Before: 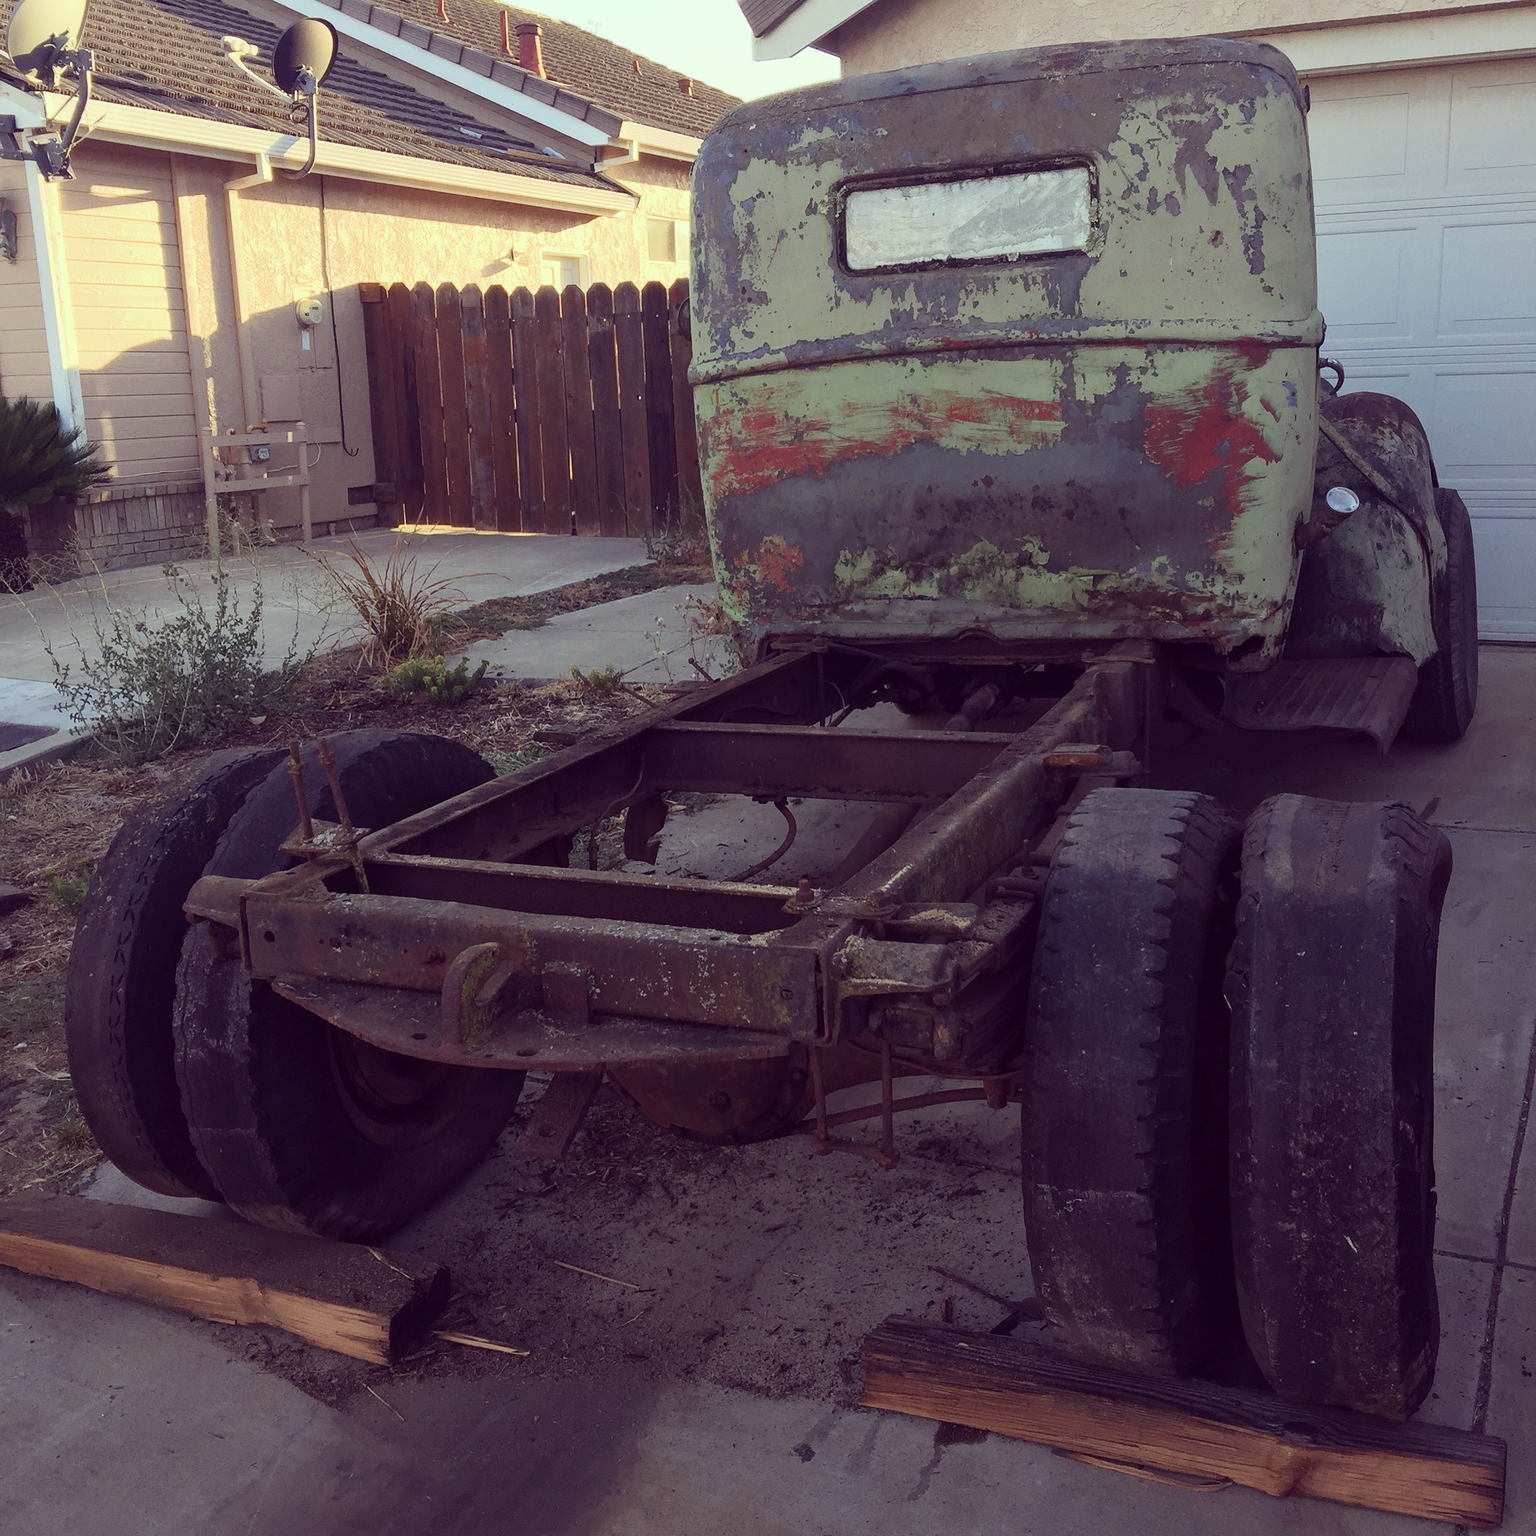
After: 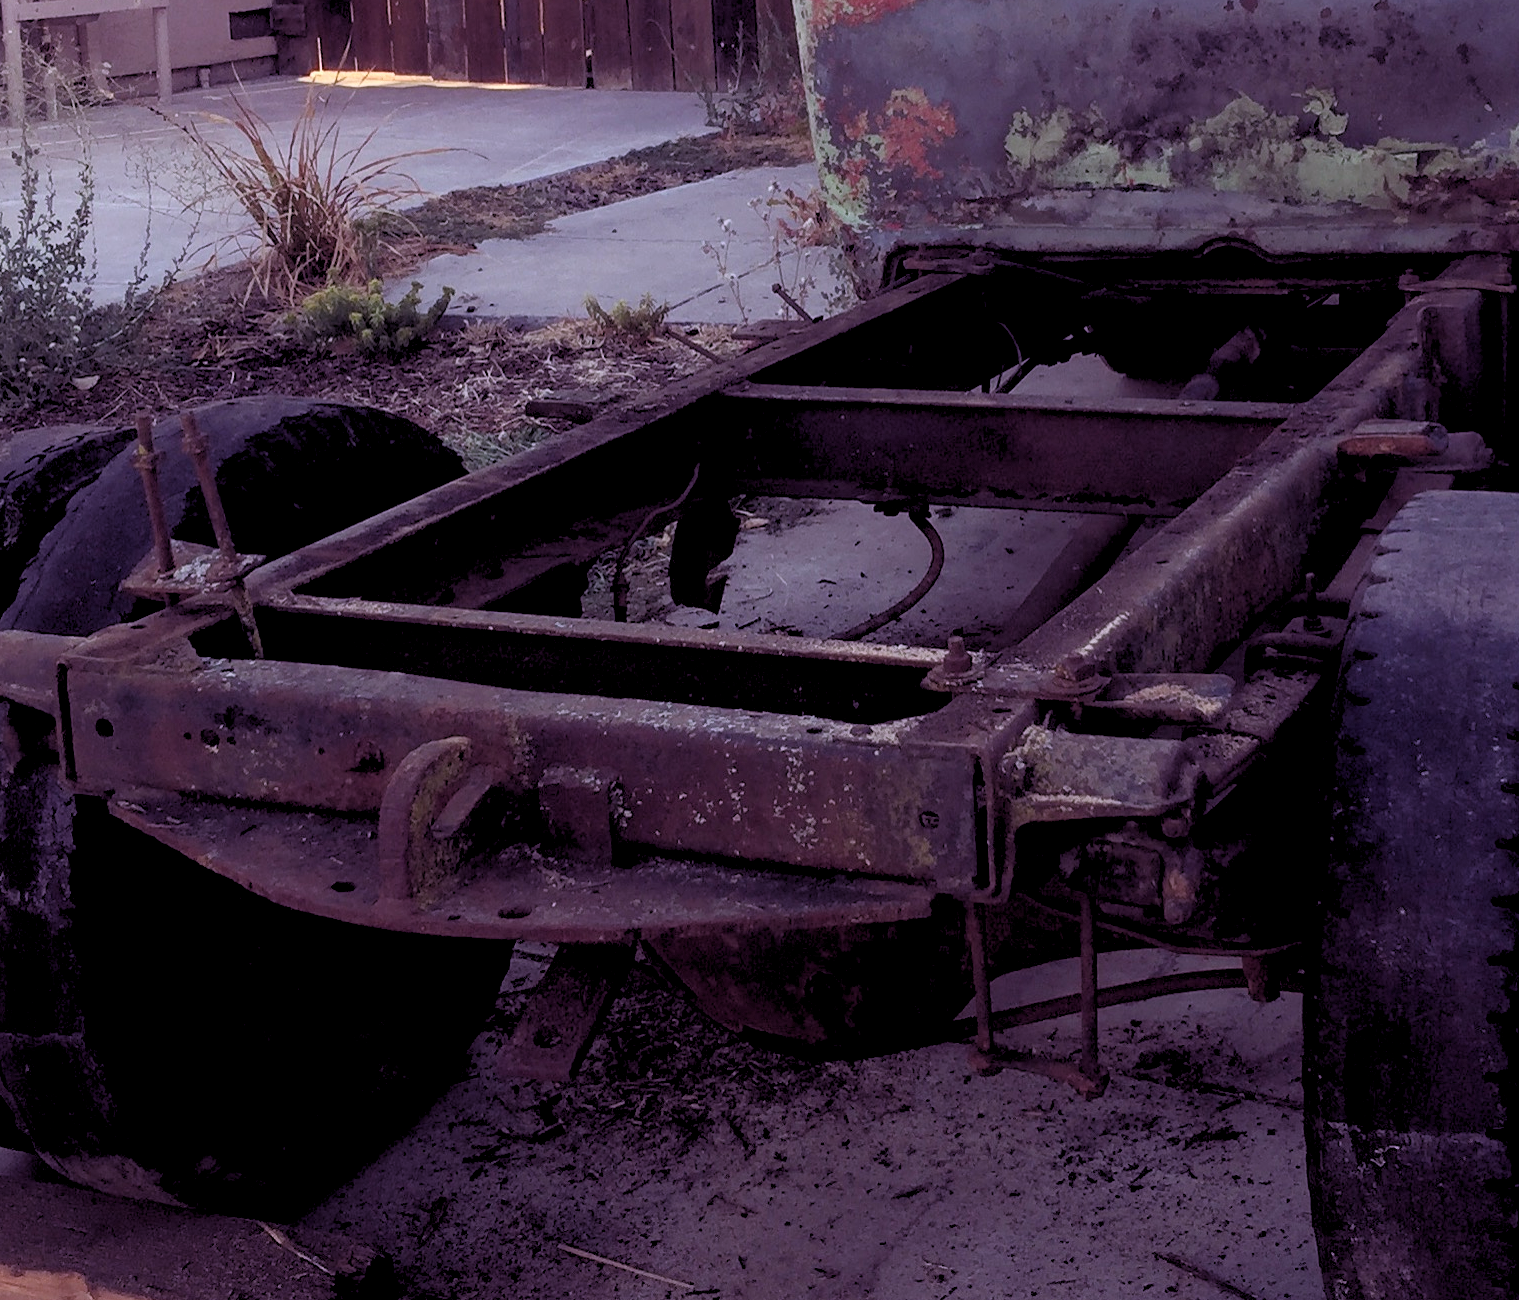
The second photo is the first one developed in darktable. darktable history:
shadows and highlights: shadows -24.28, highlights 49.77, soften with gaussian
rgb levels: levels [[0.013, 0.434, 0.89], [0, 0.5, 1], [0, 0.5, 1]]
white balance: red 1.042, blue 1.17
crop: left 13.312%, top 31.28%, right 24.627%, bottom 15.582%
